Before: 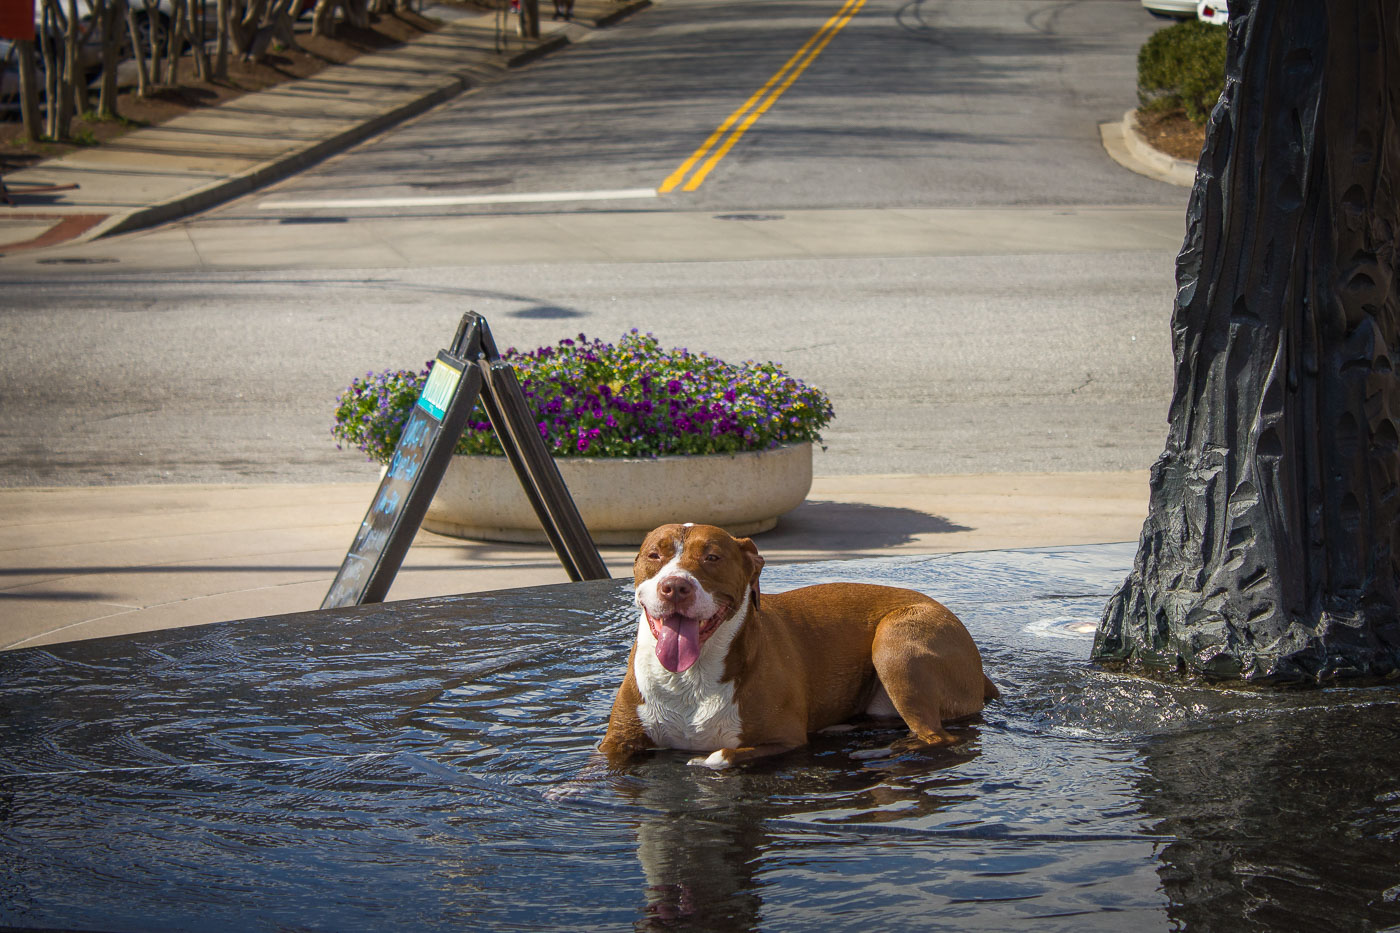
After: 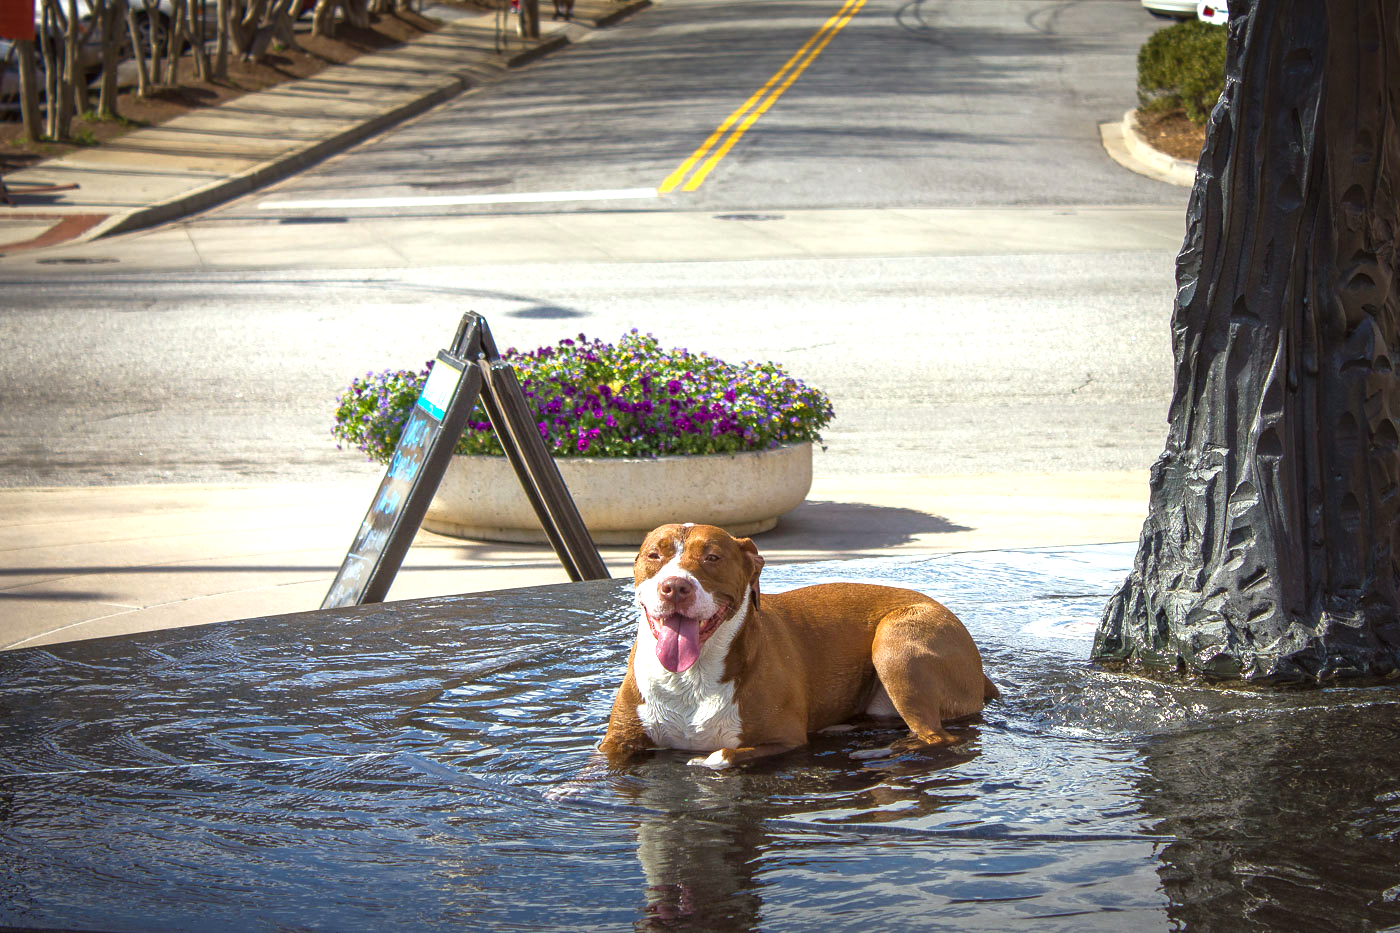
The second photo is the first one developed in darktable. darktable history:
color correction: highlights a* -2.86, highlights b* -2.36, shadows a* 2.11, shadows b* 2.73
base curve: curves: ch0 [(0, 0) (0.303, 0.277) (1, 1)]
exposure: black level correction 0, exposure 1 EV, compensate highlight preservation false
